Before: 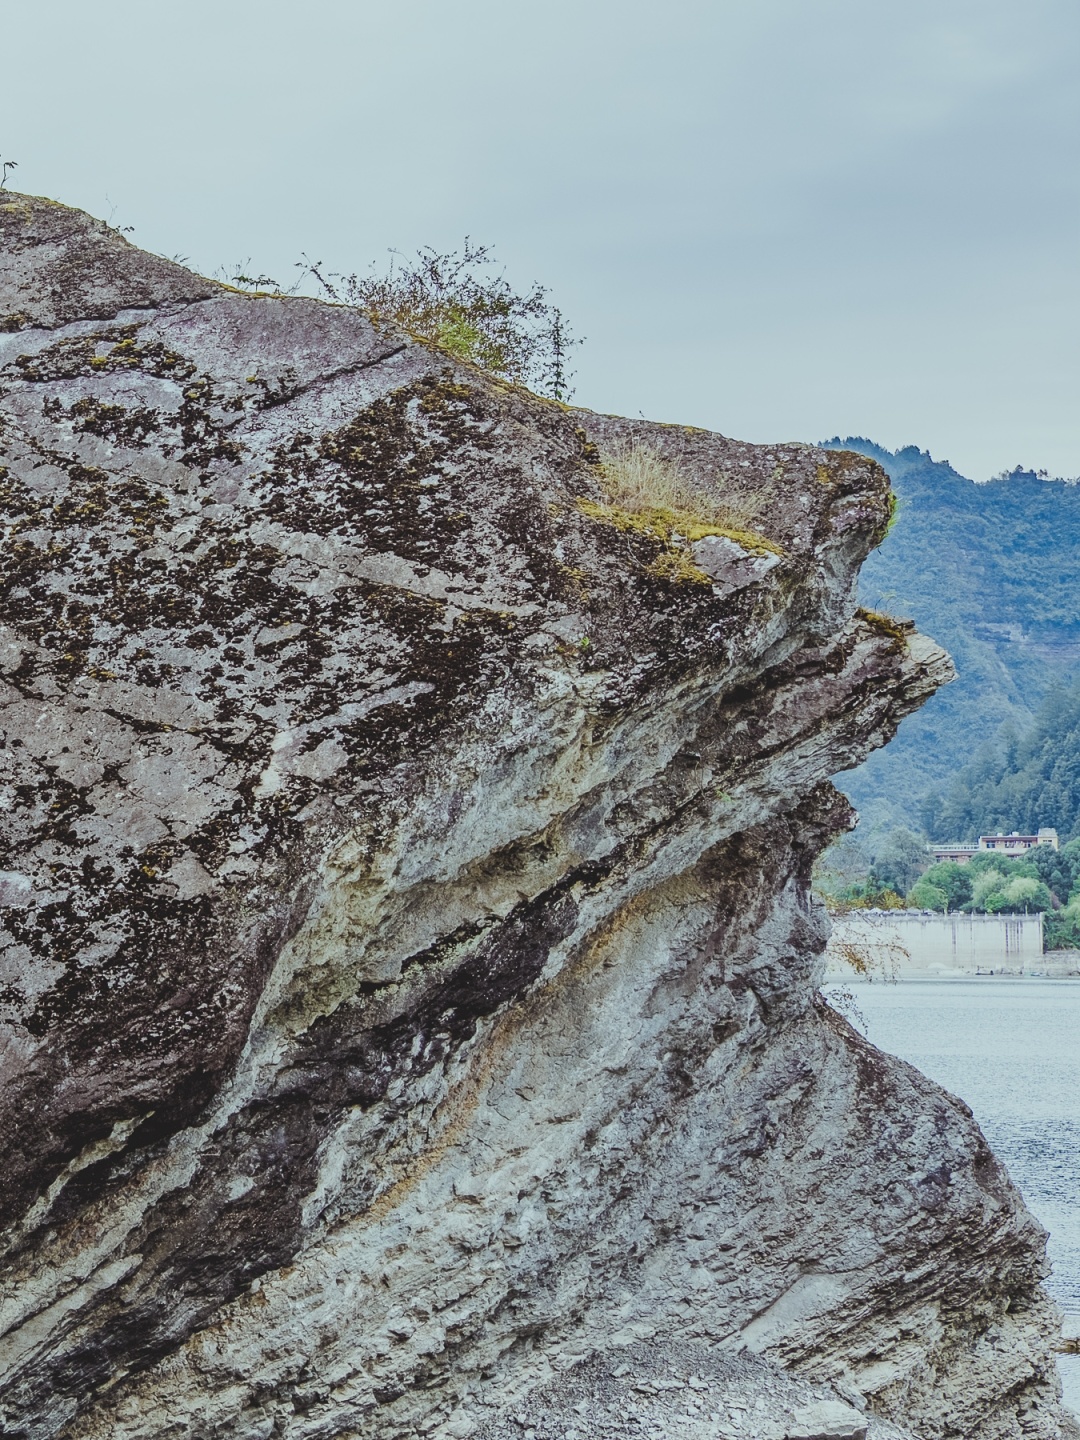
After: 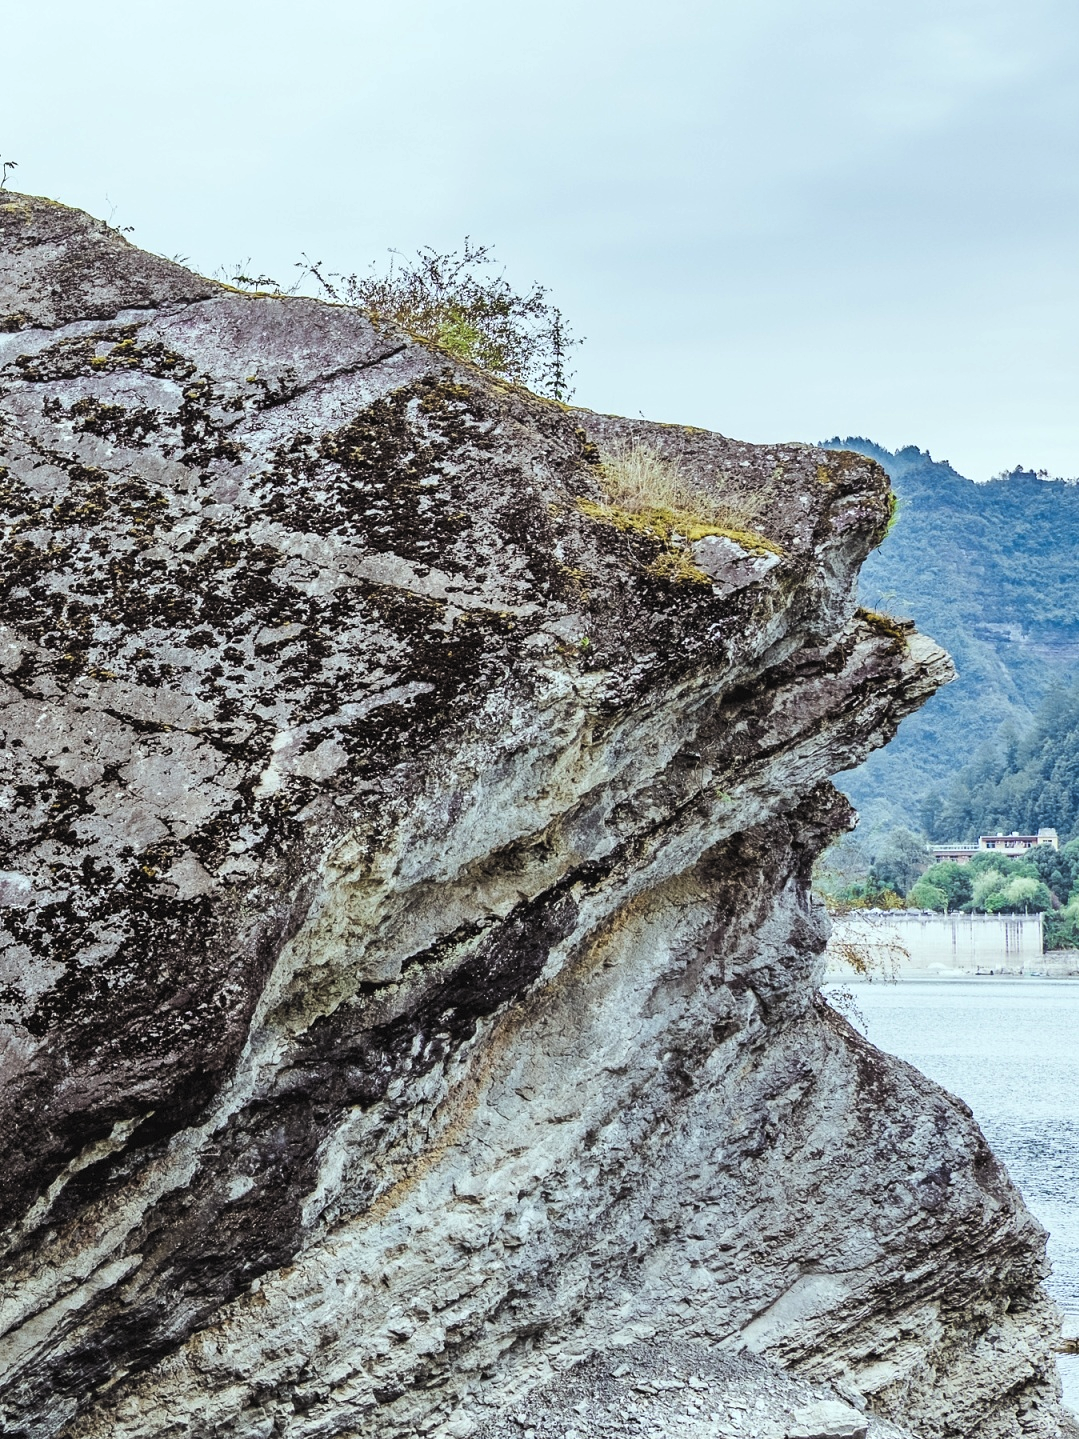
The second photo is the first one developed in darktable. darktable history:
base curve: curves: ch0 [(0, 0) (0.989, 0.992)], preserve colors none
levels: mode automatic, black 0.023%, white 99.97%, levels [0.062, 0.494, 0.925]
